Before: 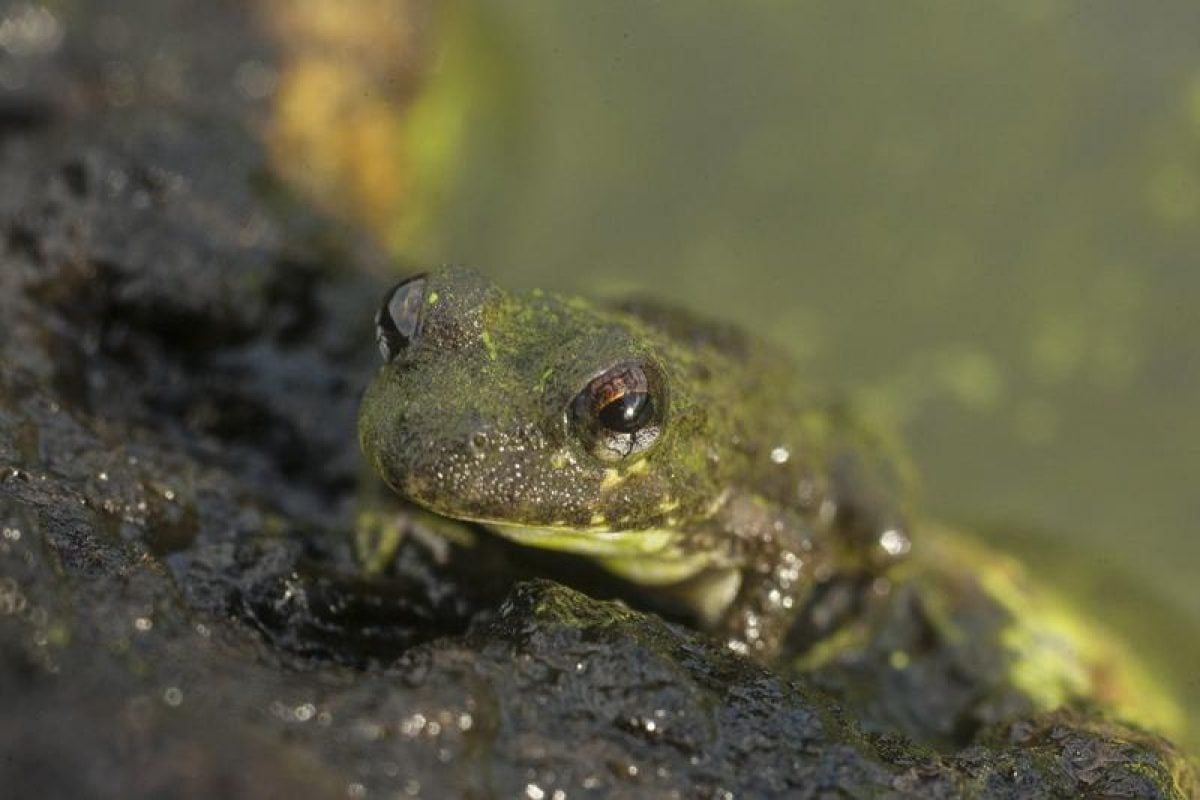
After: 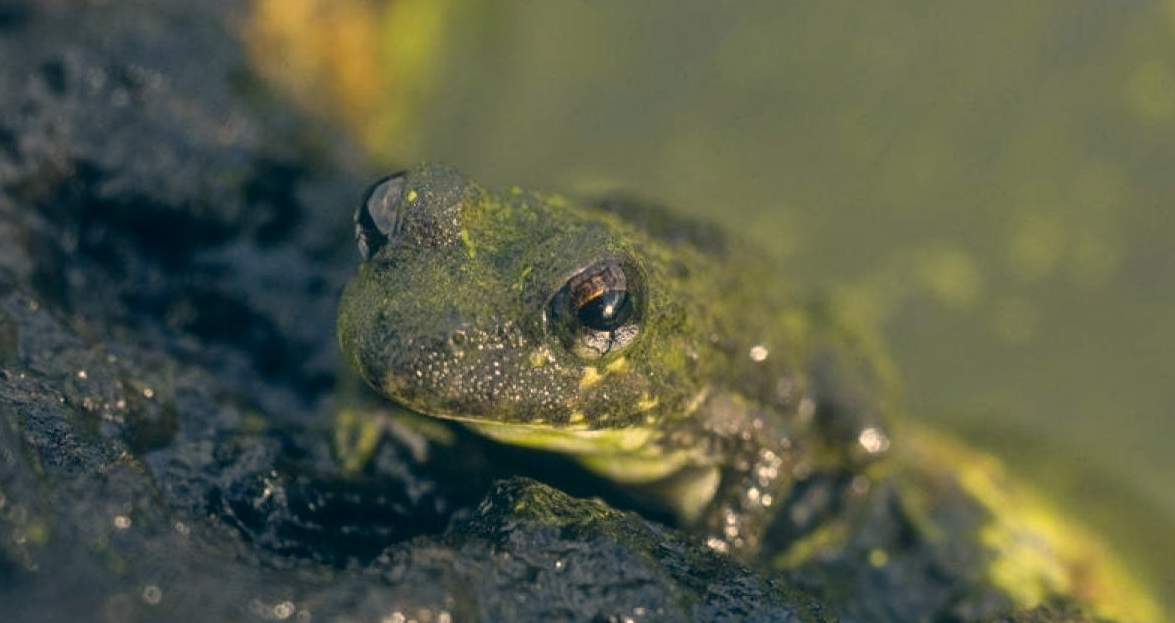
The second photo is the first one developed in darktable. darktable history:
color correction: highlights a* 10.32, highlights b* 14.66, shadows a* -9.59, shadows b* -15.02
crop and rotate: left 1.814%, top 12.818%, right 0.25%, bottom 9.225%
